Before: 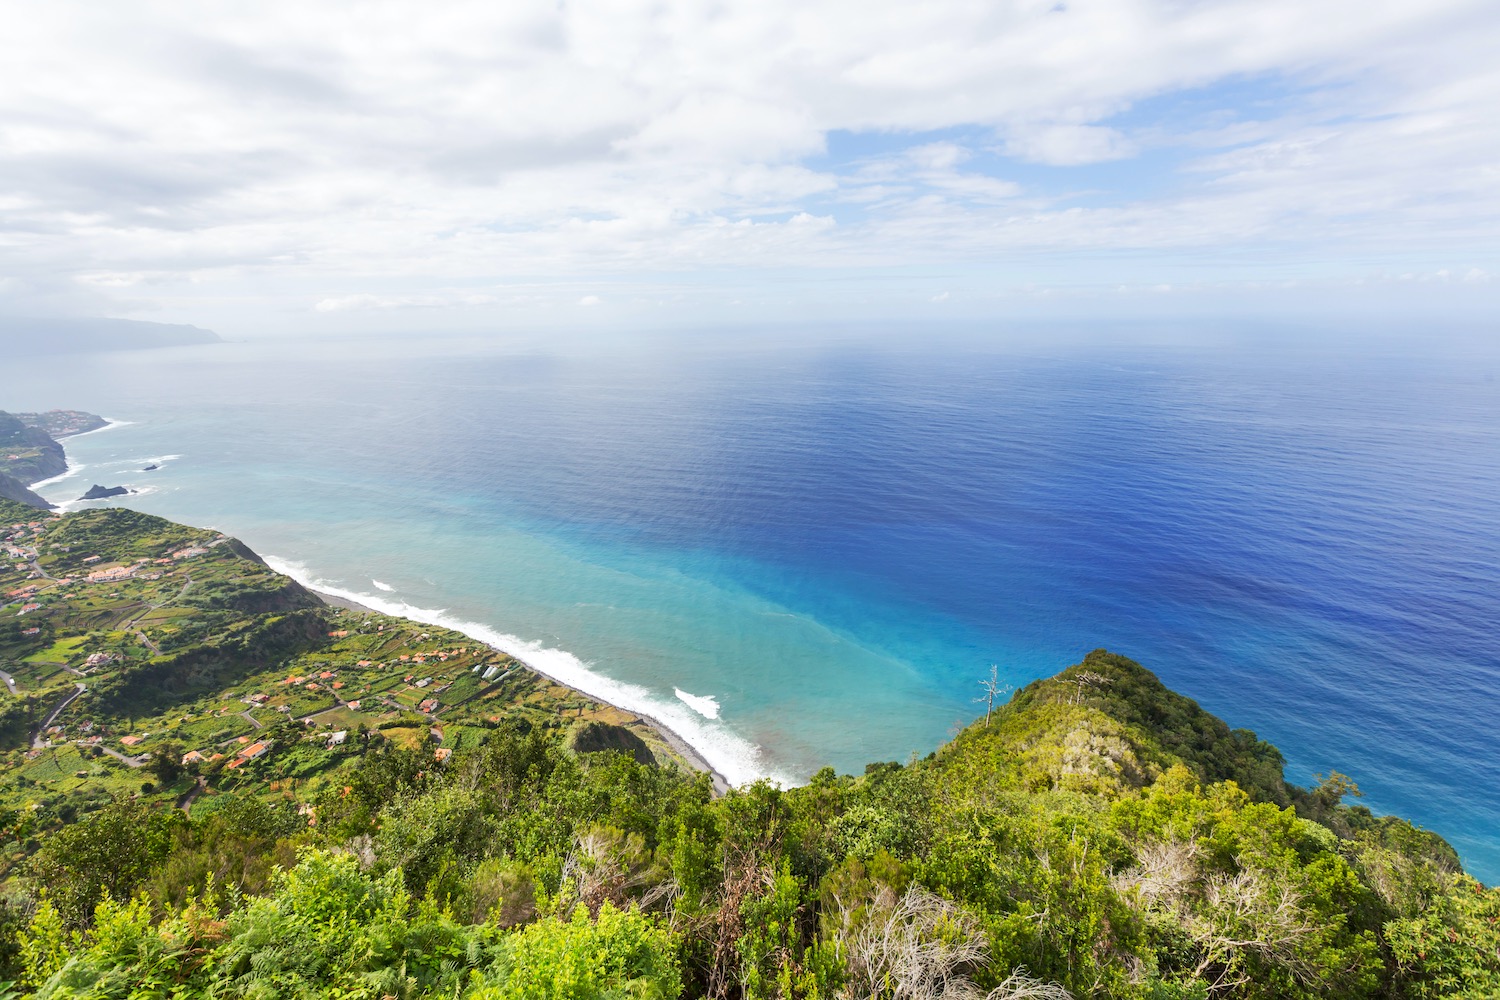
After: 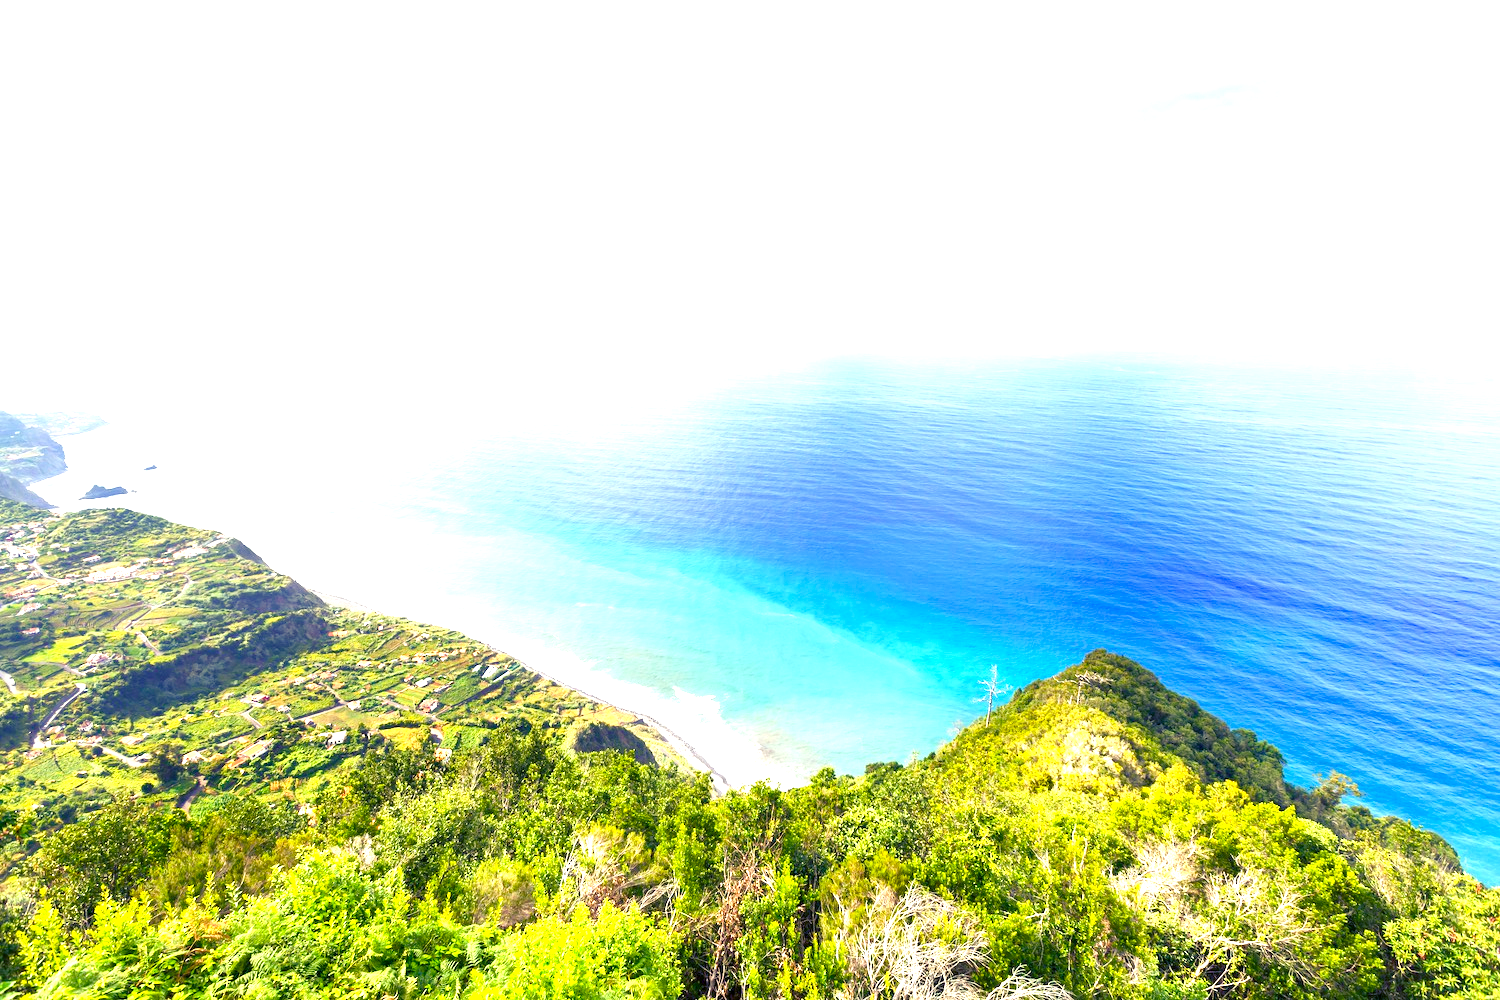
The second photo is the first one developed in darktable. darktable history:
exposure: black level correction 0, exposure 1.379 EV, compensate exposure bias true, compensate highlight preservation false
color balance rgb: shadows lift › luminance -28.76%, shadows lift › chroma 15%, shadows lift › hue 270°, power › chroma 1%, power › hue 255°, highlights gain › luminance 7.14%, highlights gain › chroma 2%, highlights gain › hue 90°, global offset › luminance -0.29%, global offset › hue 260°, perceptual saturation grading › global saturation 20%, perceptual saturation grading › highlights -13.92%, perceptual saturation grading › shadows 50%
tone equalizer: on, module defaults
